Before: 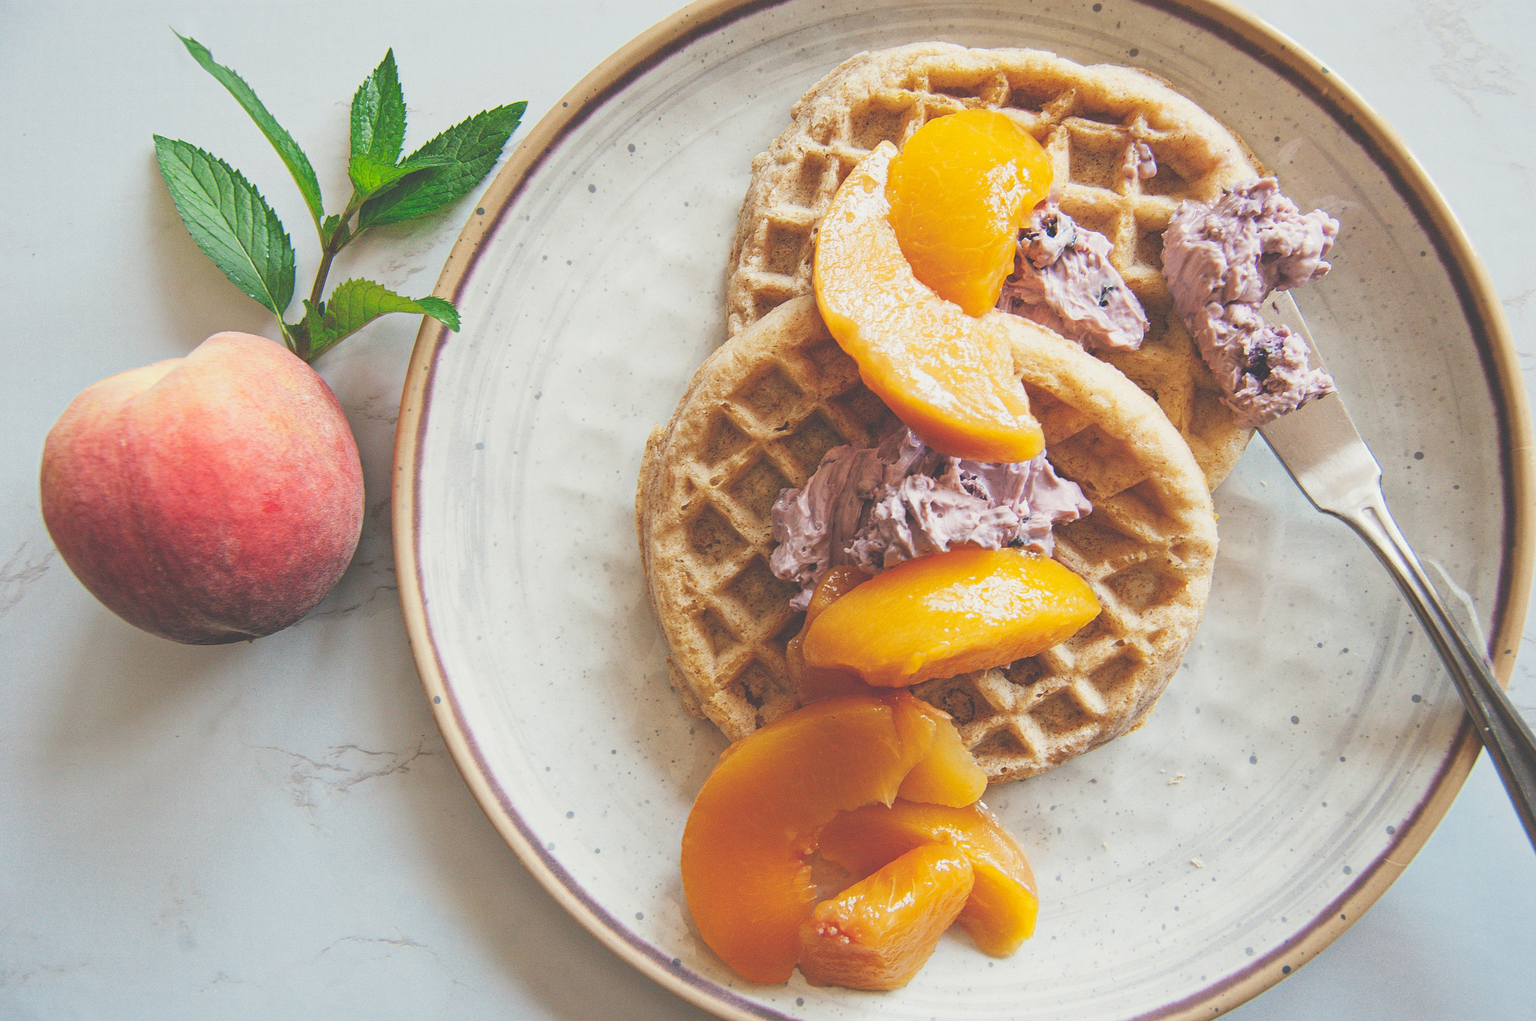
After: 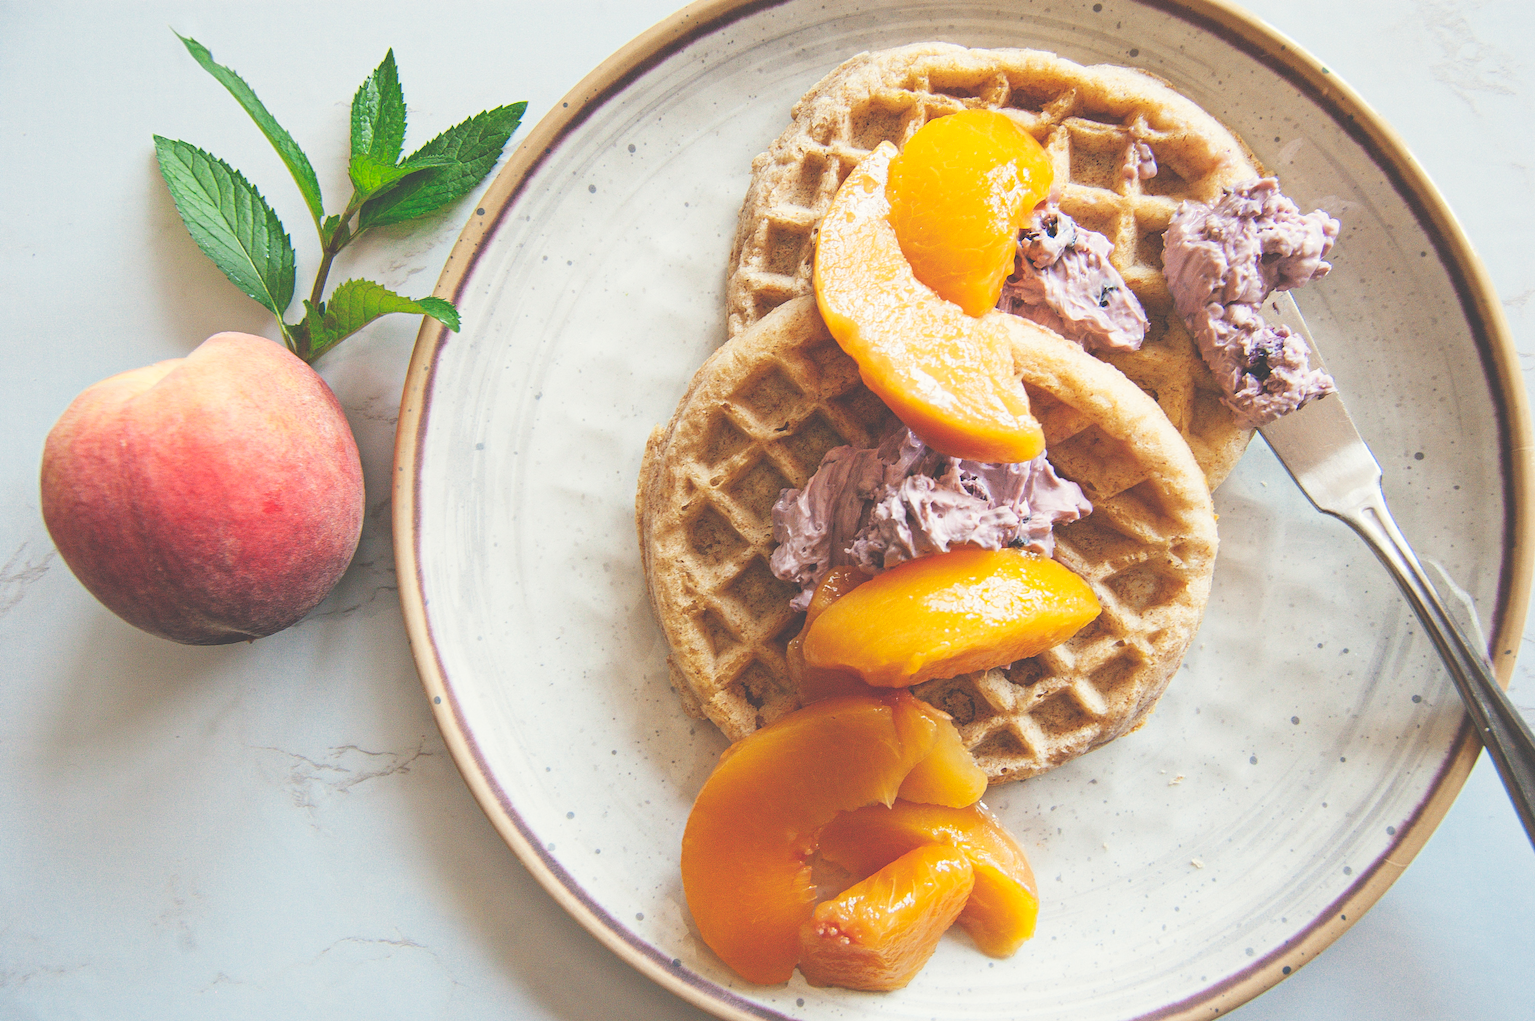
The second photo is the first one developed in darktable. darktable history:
contrast brightness saturation: contrast 0.041, saturation 0.074
shadows and highlights: shadows -13.26, white point adjustment 4.16, highlights 28.44
